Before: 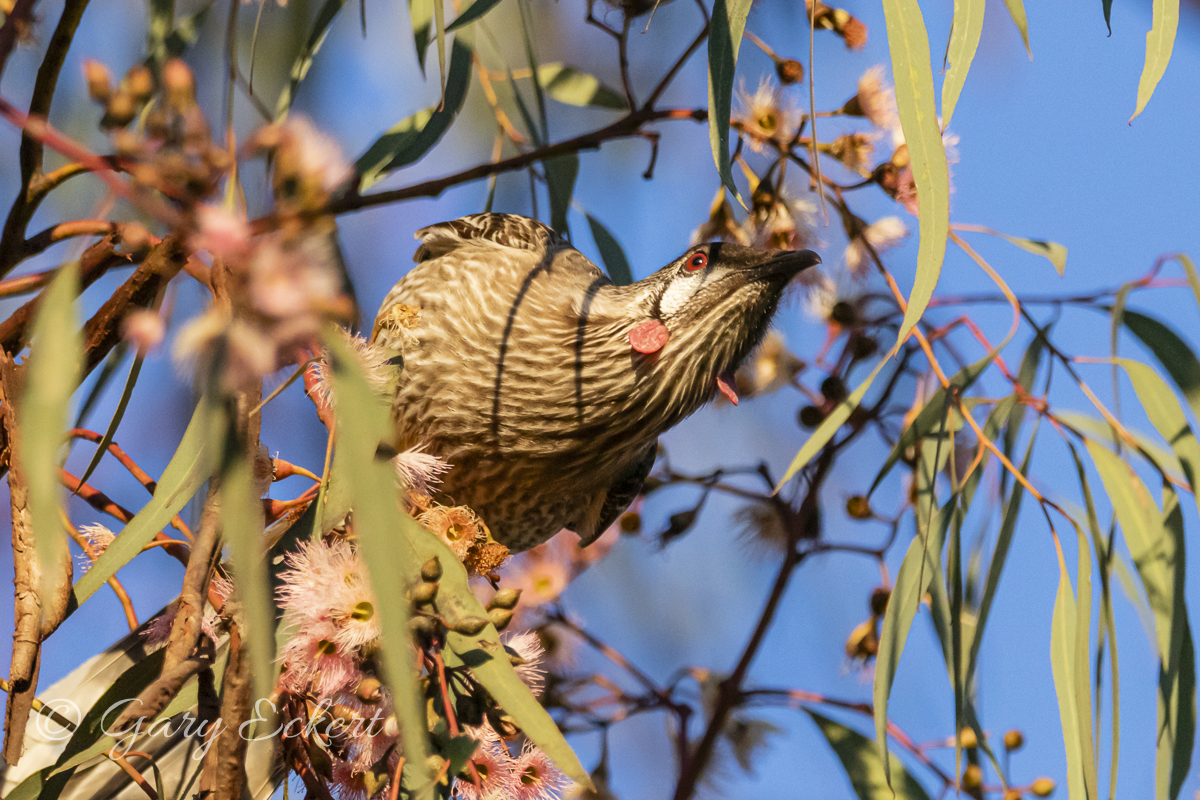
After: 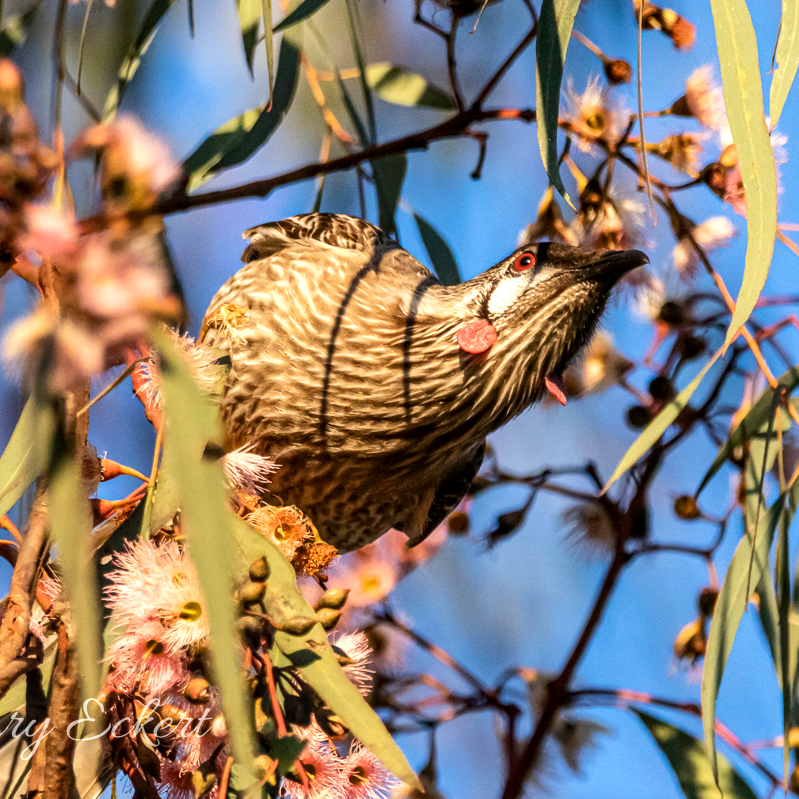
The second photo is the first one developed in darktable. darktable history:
crop and rotate: left 14.391%, right 18.963%
local contrast: on, module defaults
tone equalizer: -8 EV -0.449 EV, -7 EV -0.384 EV, -6 EV -0.35 EV, -5 EV -0.242 EV, -3 EV 0.188 EV, -2 EV 0.313 EV, -1 EV 0.395 EV, +0 EV 0.435 EV, edges refinement/feathering 500, mask exposure compensation -1.57 EV, preserve details no
